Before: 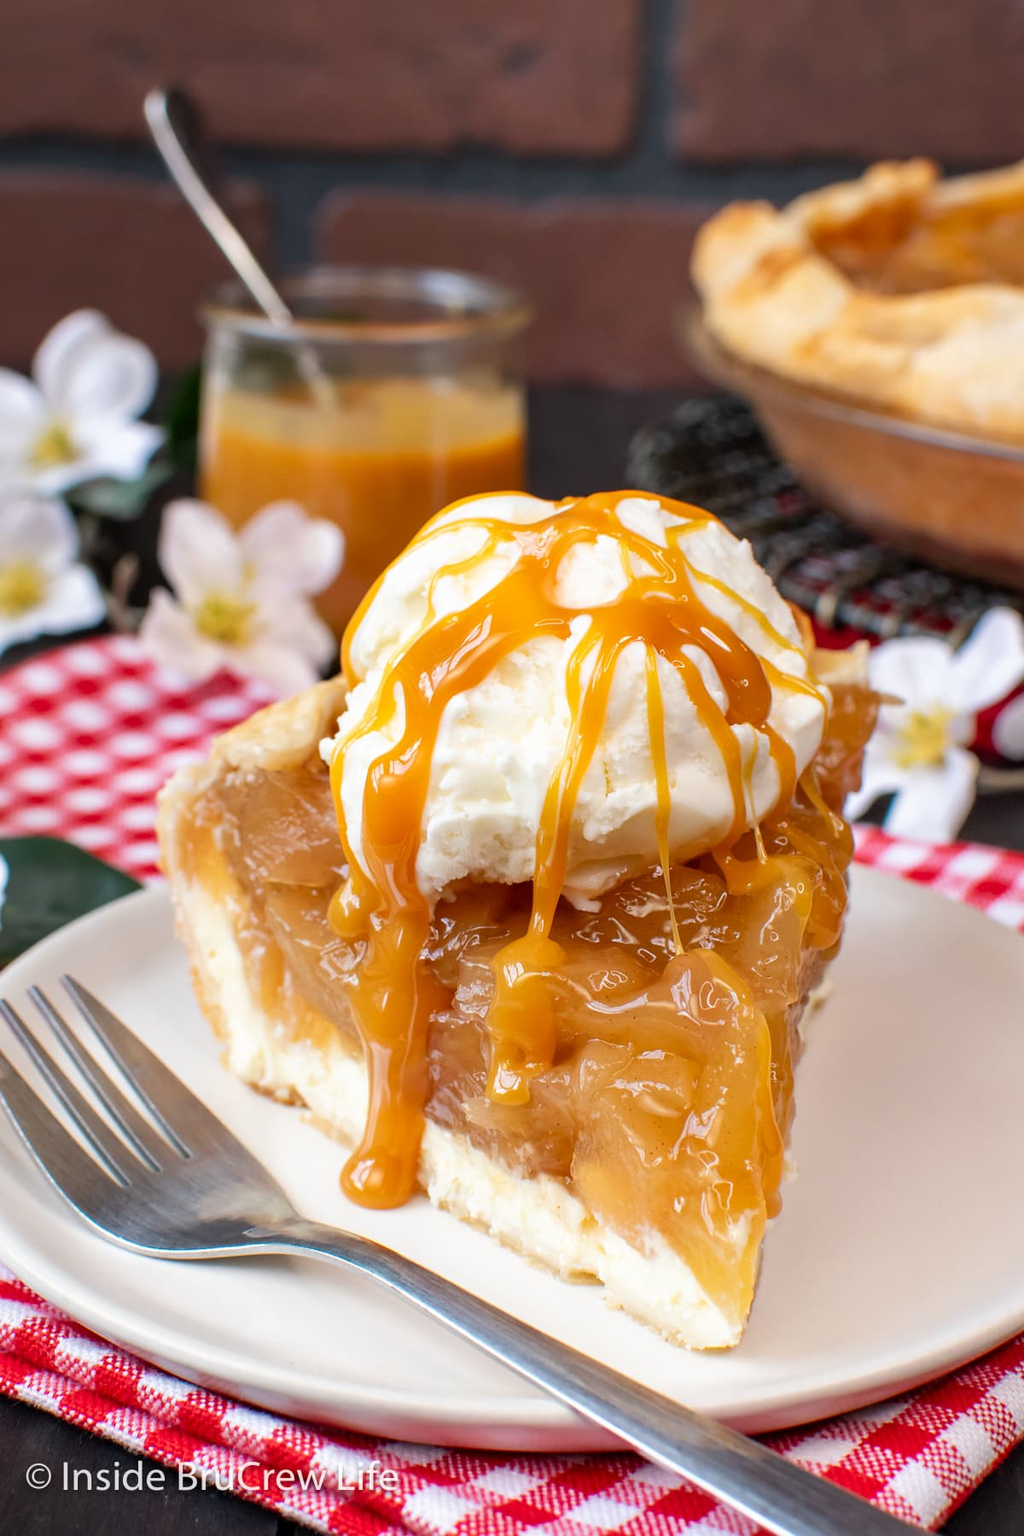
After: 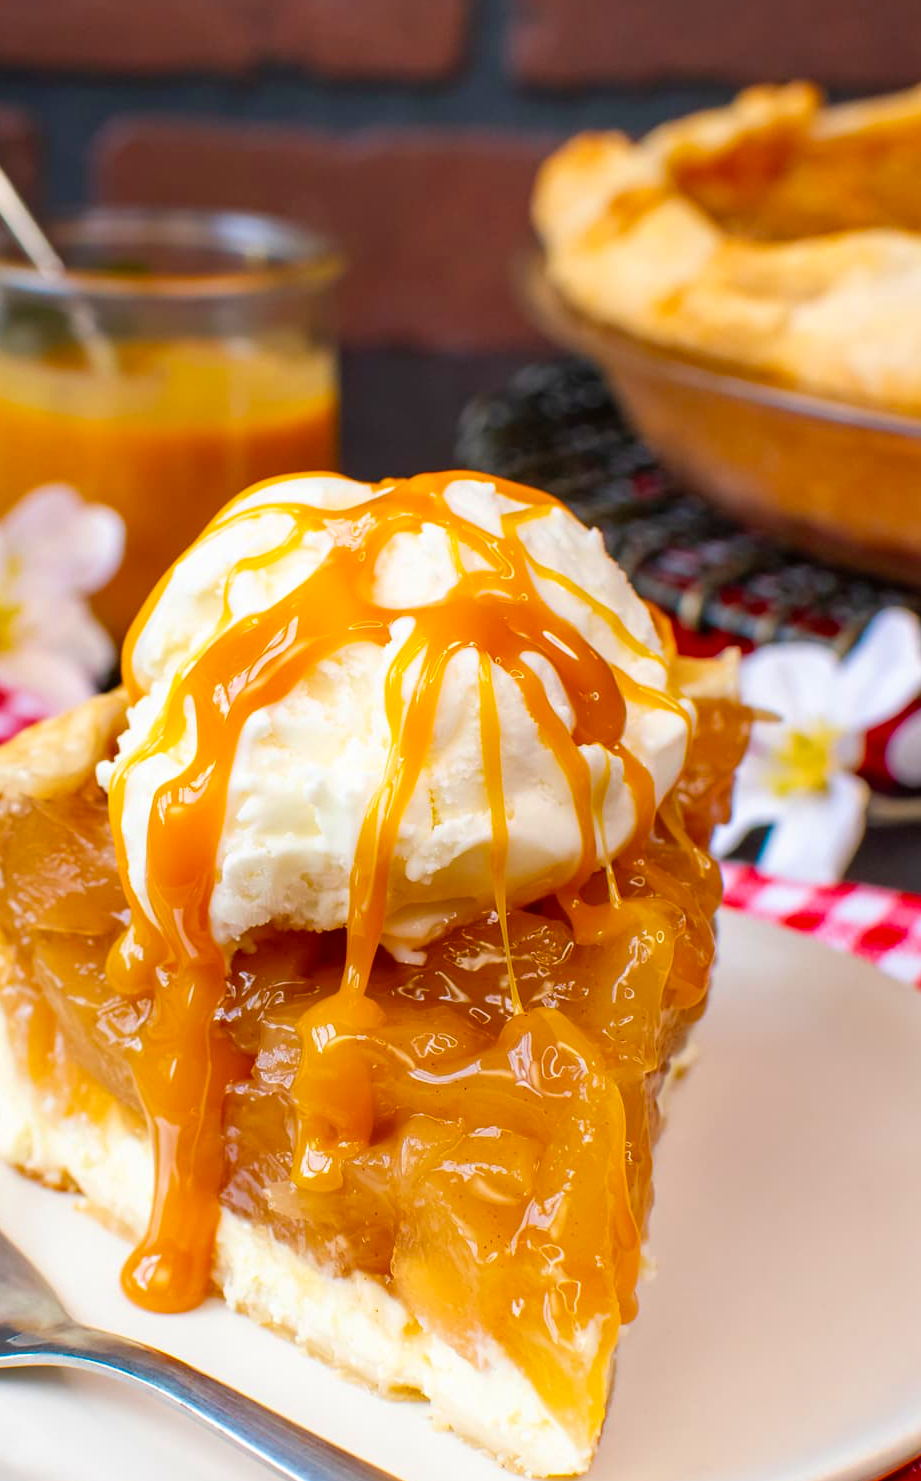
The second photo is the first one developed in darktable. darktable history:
velvia: strength 32.16%, mid-tones bias 0.201
crop: left 23.208%, top 5.818%, bottom 11.895%
